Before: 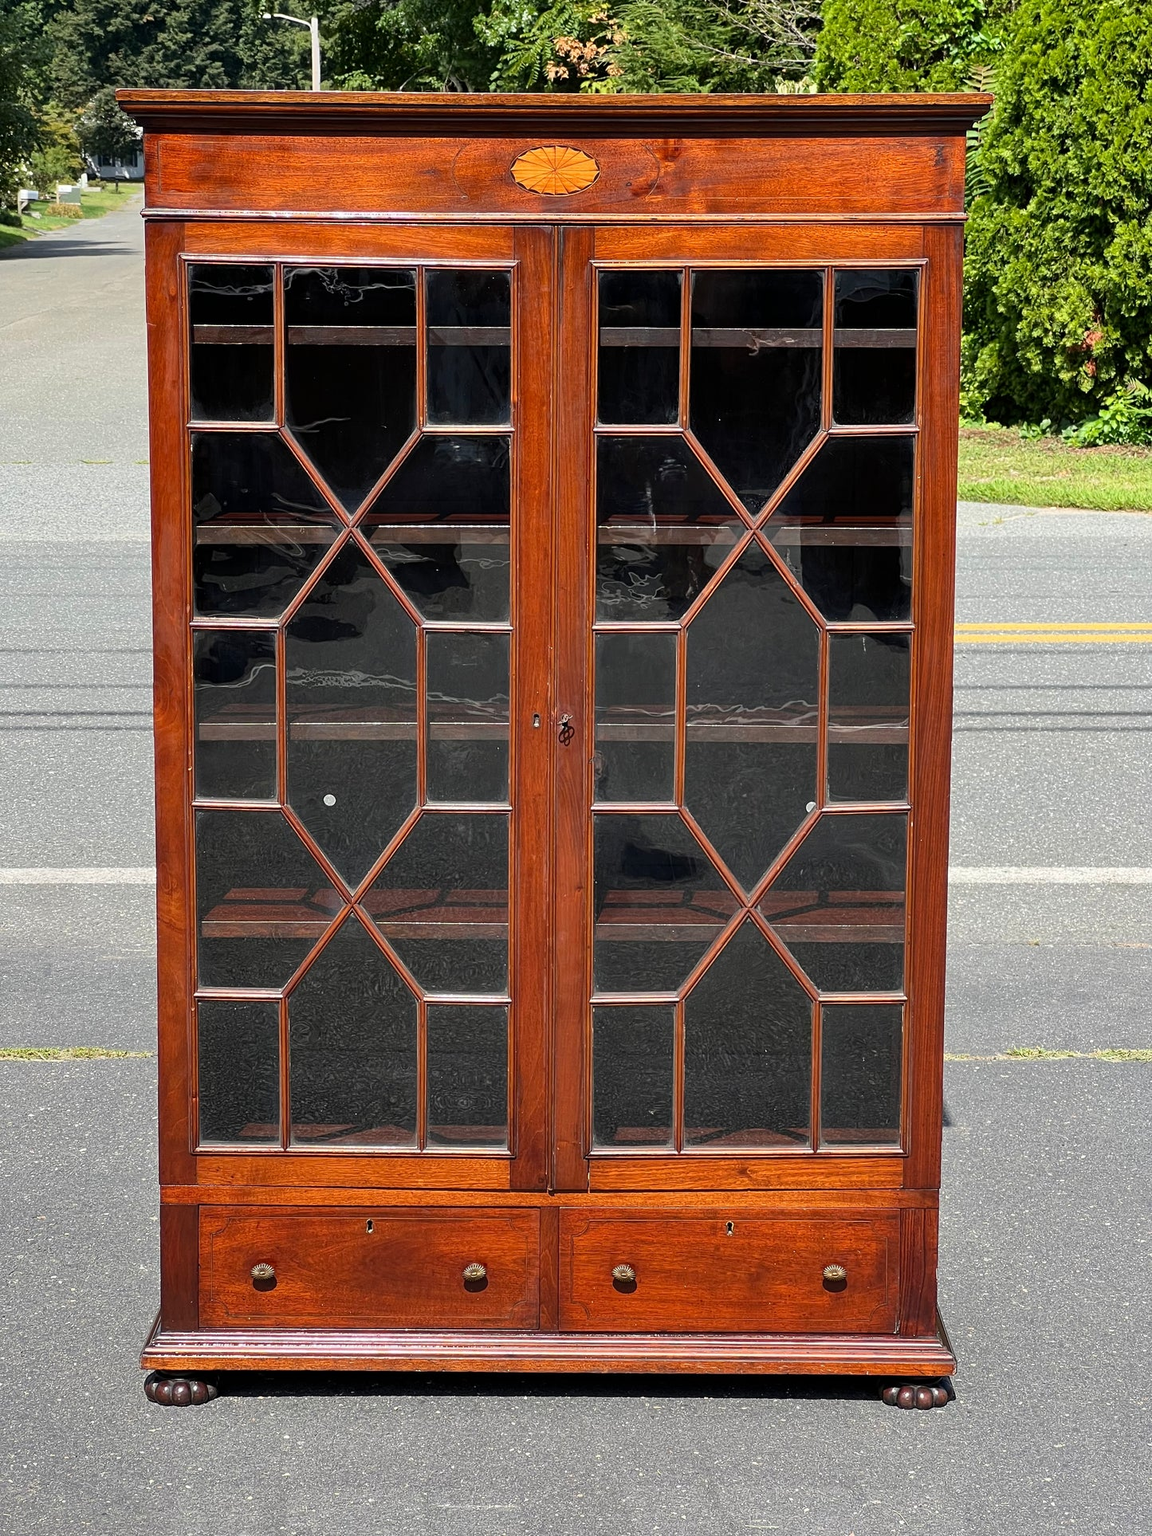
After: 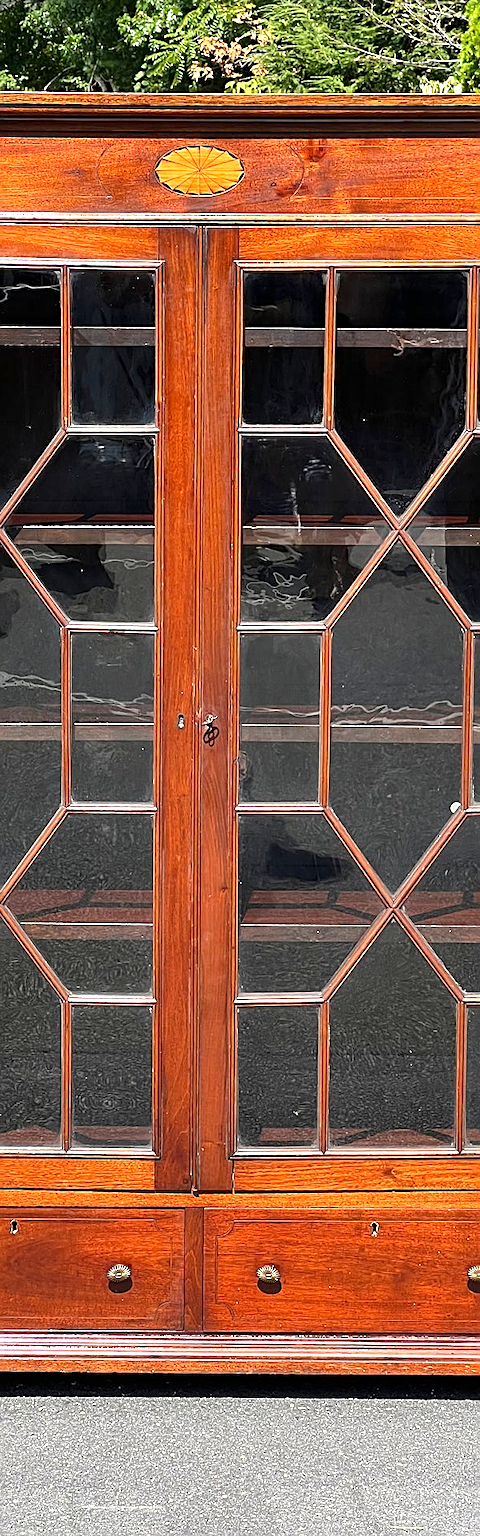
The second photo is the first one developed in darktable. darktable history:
crop: left 30.868%, right 27.41%
exposure: exposure 0.696 EV, compensate highlight preservation false
sharpen: amount 0.498
